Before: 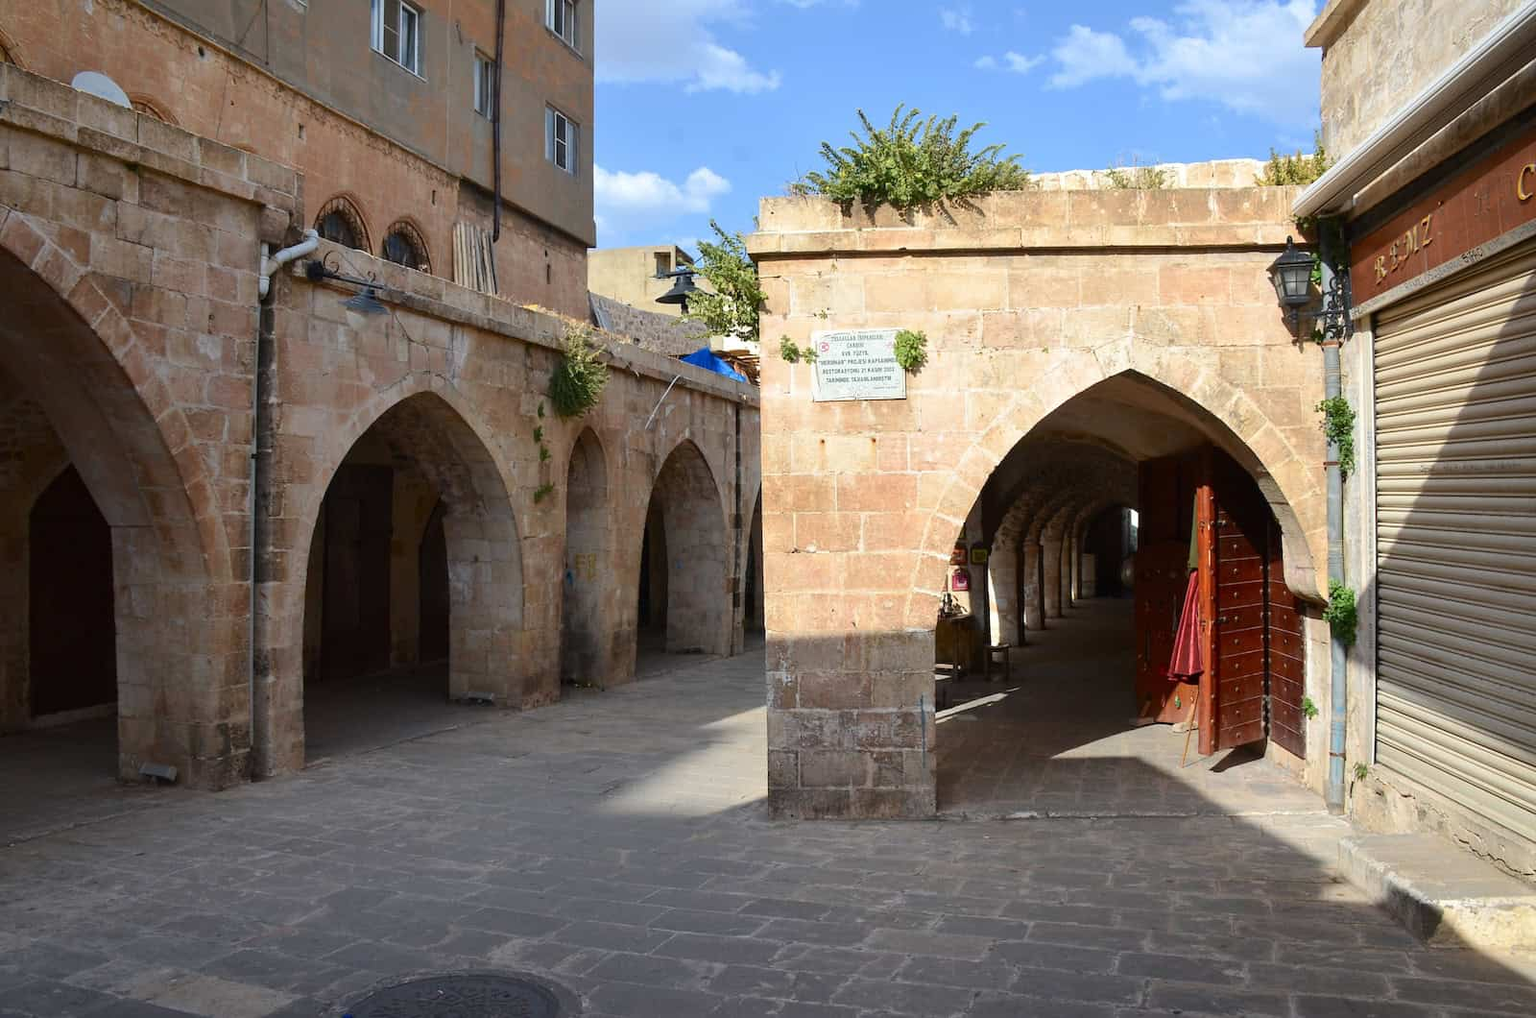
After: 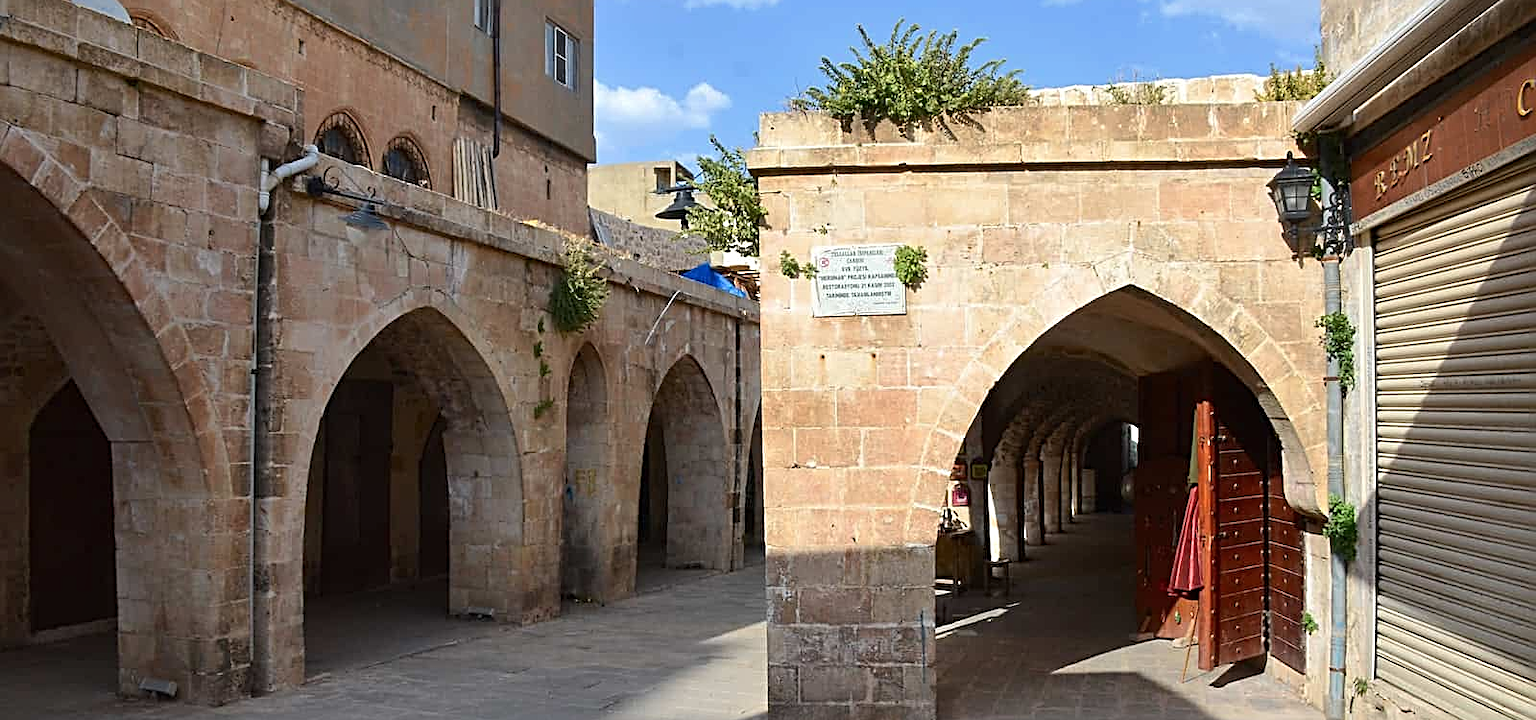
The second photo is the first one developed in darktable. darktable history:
crop and rotate: top 8.386%, bottom 20.801%
shadows and highlights: shadows 32.41, highlights -32.2, soften with gaussian
sharpen: radius 2.687, amount 0.677
